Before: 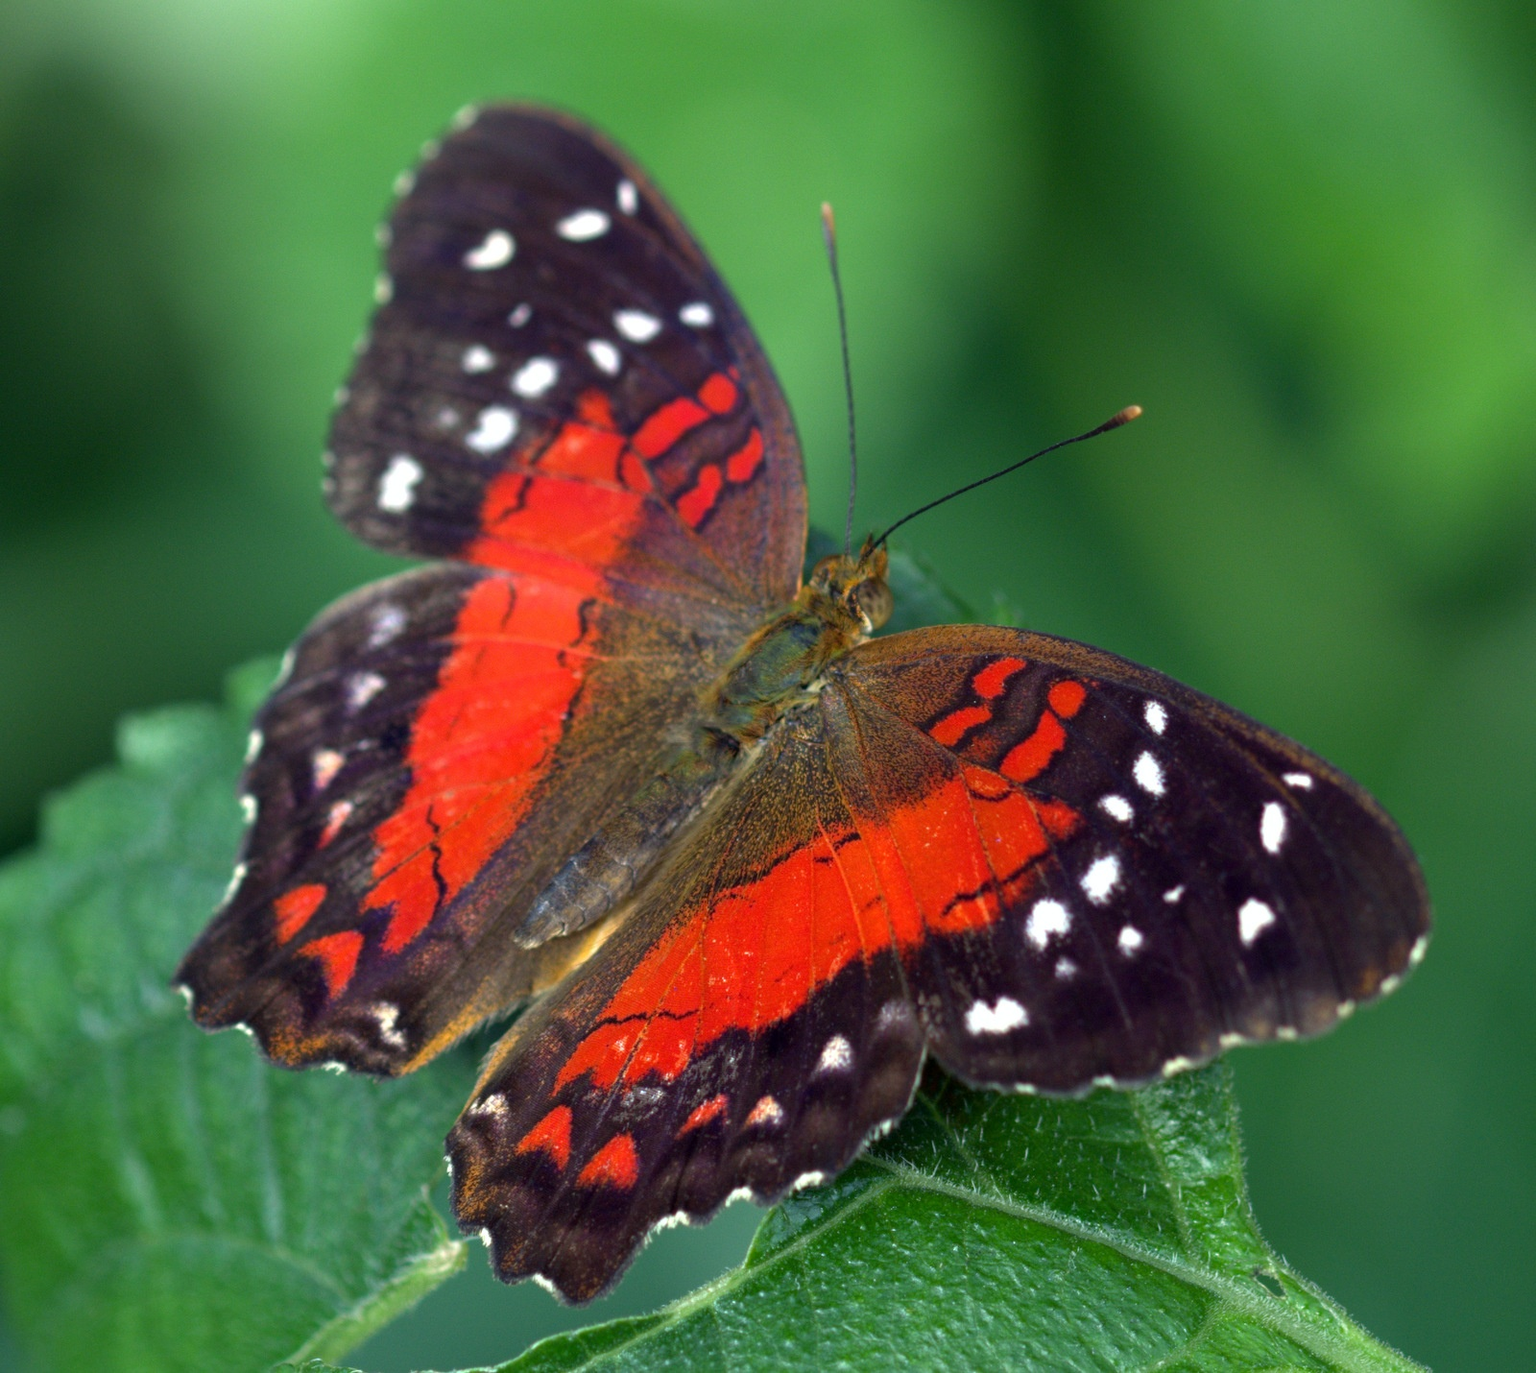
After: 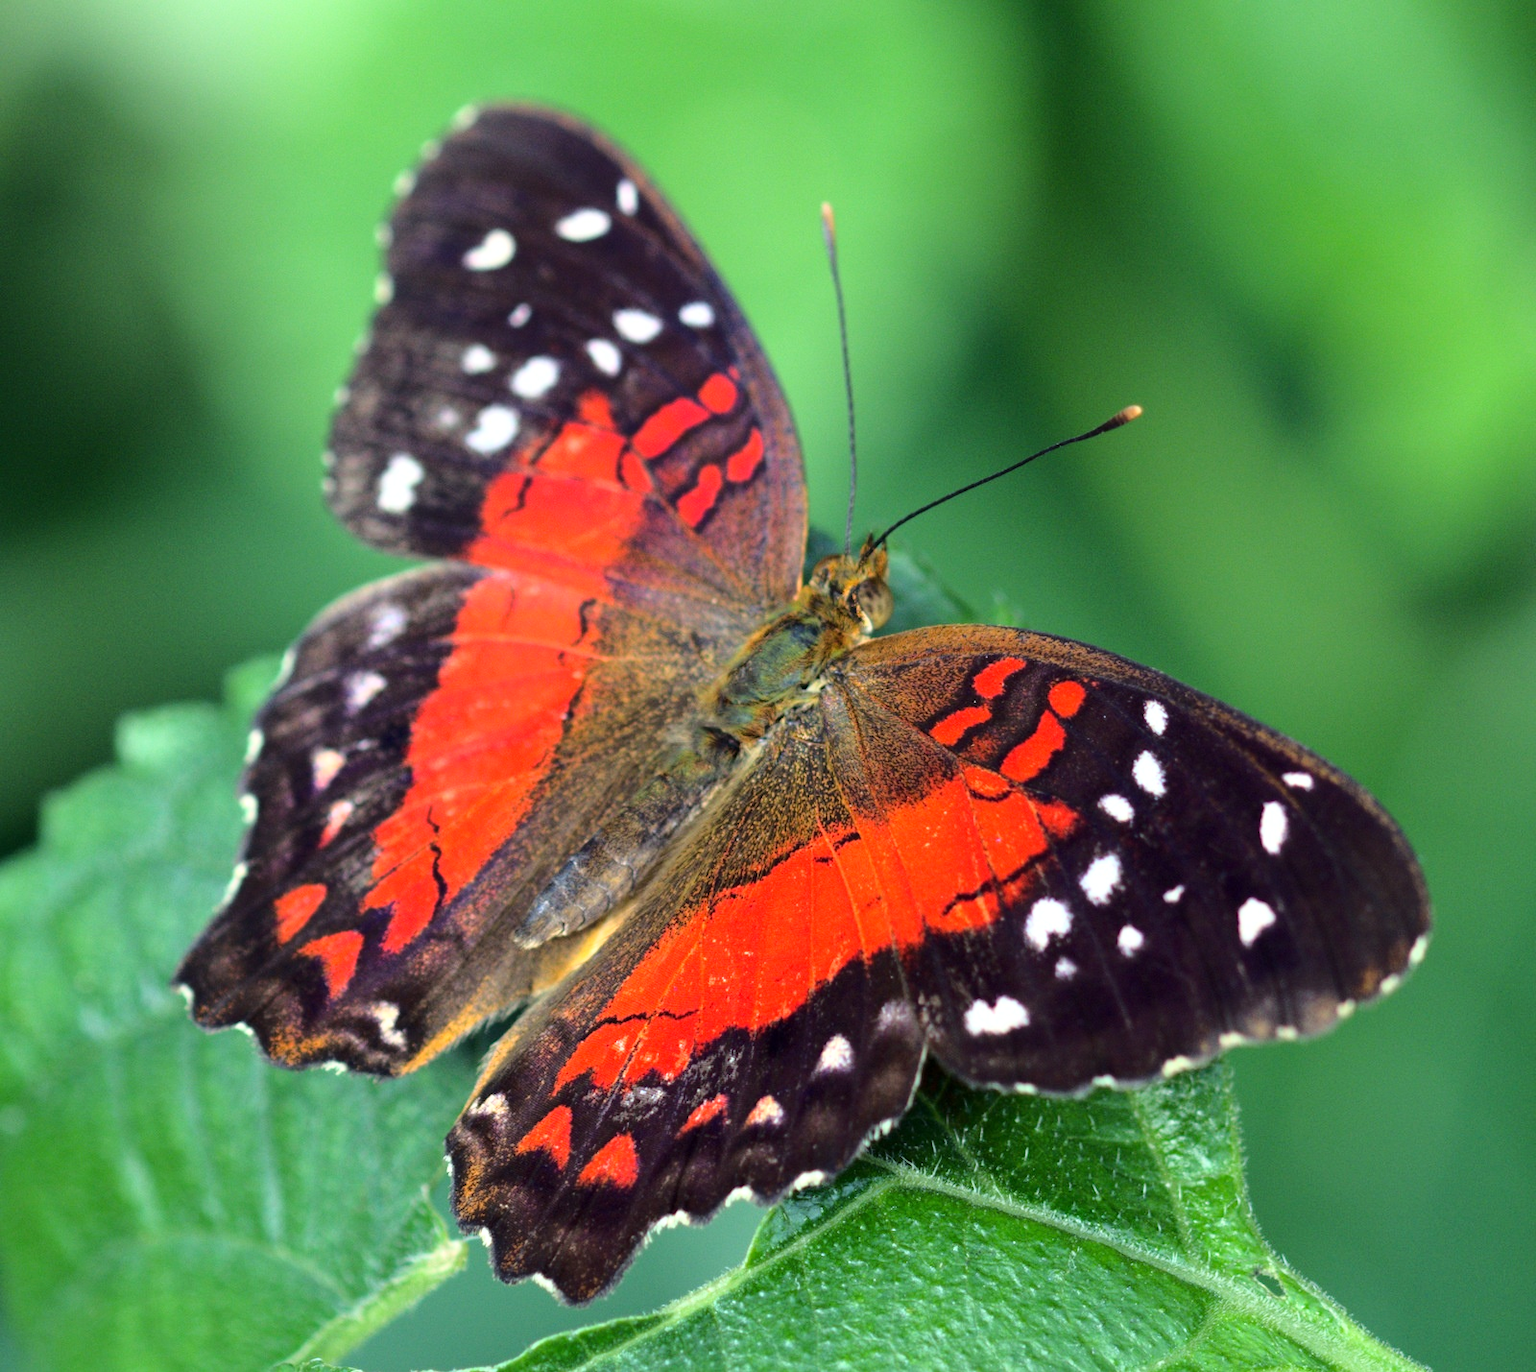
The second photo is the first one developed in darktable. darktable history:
base curve: curves: ch0 [(0, 0) (0.028, 0.03) (0.121, 0.232) (0.46, 0.748) (0.859, 0.968) (1, 1)]
tone equalizer: on, module defaults
